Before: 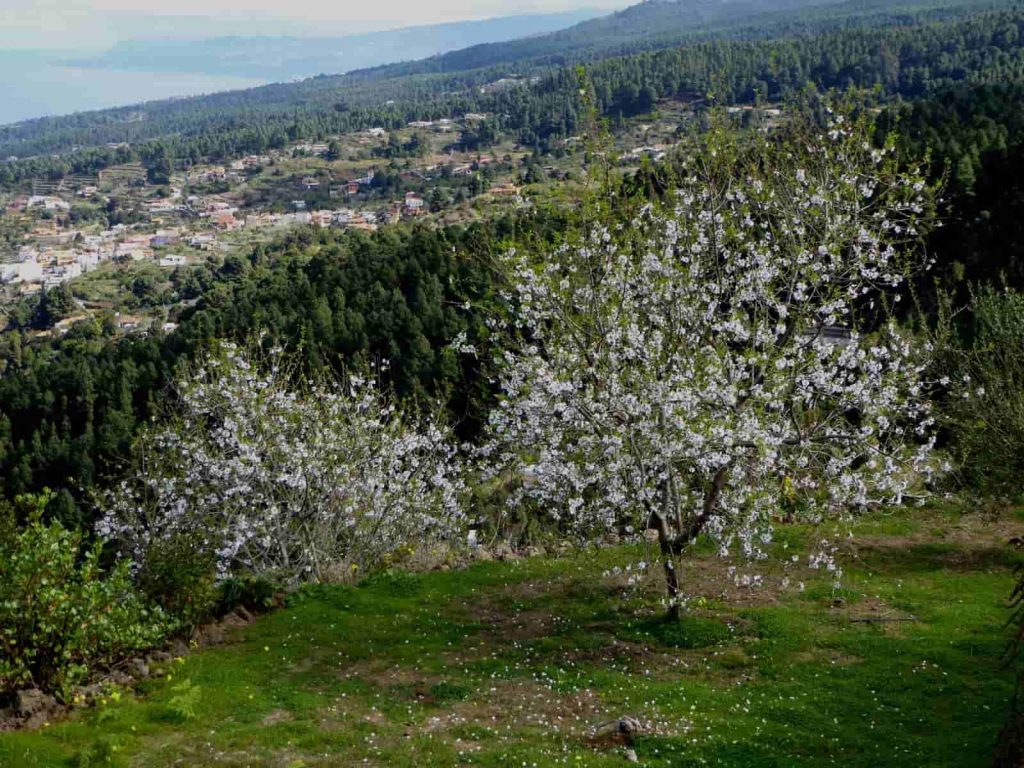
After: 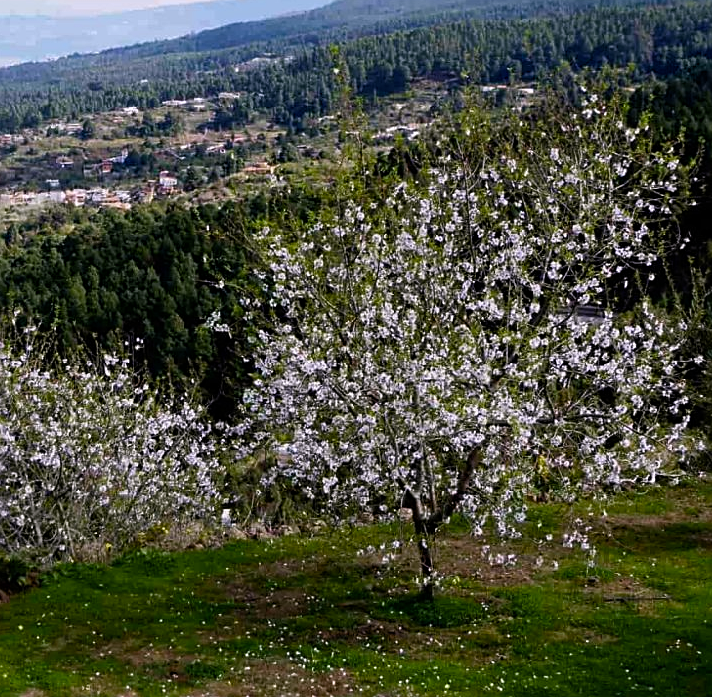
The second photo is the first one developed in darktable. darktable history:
crop and rotate: left 24.034%, top 2.838%, right 6.406%, bottom 6.299%
sharpen: on, module defaults
white balance: red 1.05, blue 1.072
exposure: exposure -0.177 EV, compensate highlight preservation false
color balance rgb: shadows lift › luminance -20%, power › hue 72.24°, highlights gain › luminance 15%, global offset › hue 171.6°, perceptual saturation grading › highlights -30%, perceptual saturation grading › shadows 20%, global vibrance 30%, contrast 10%
